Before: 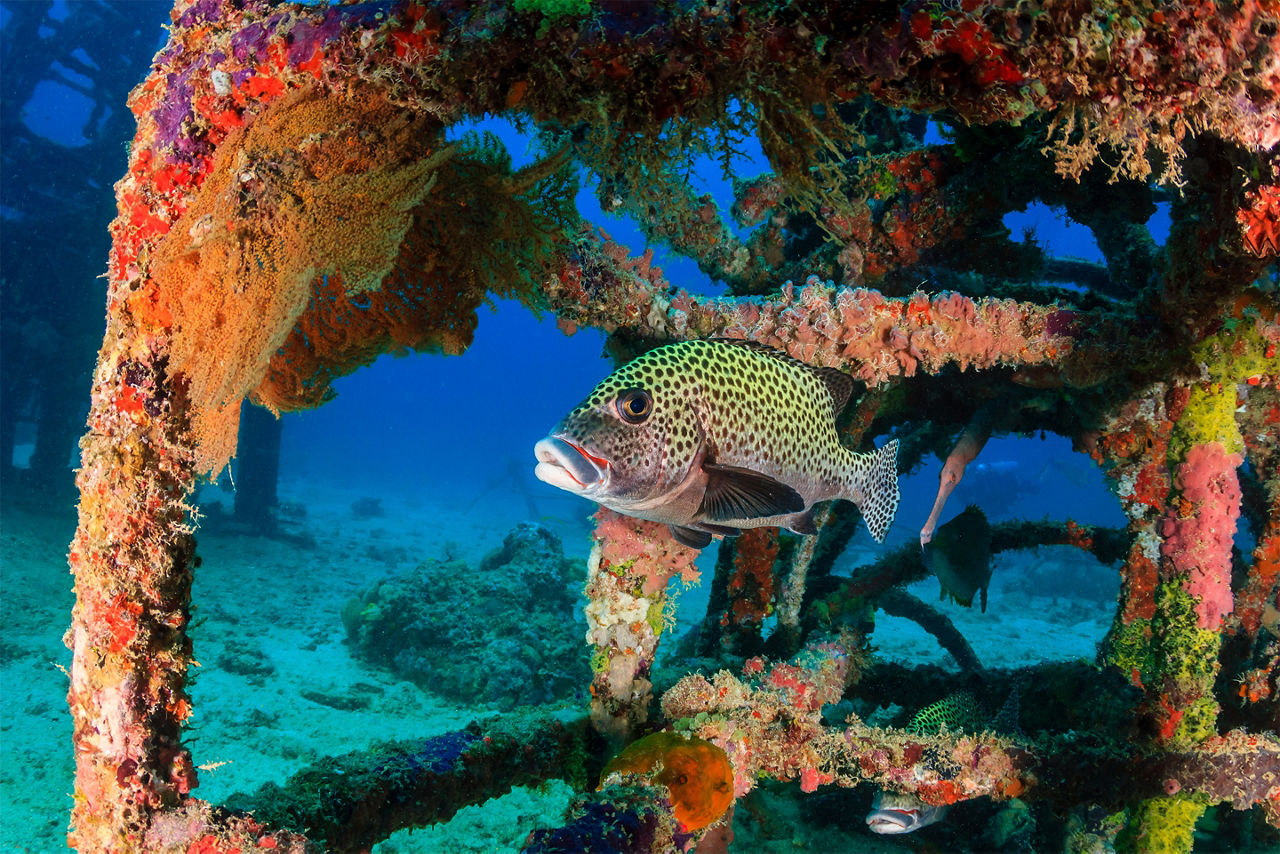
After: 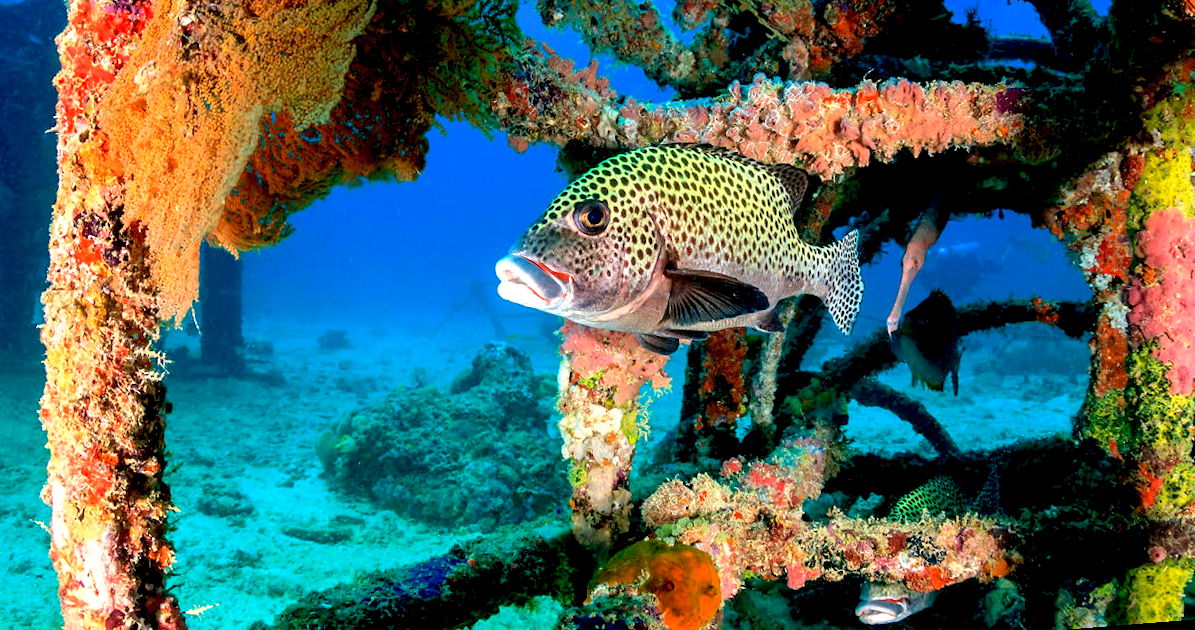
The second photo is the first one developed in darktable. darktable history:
base curve: curves: ch0 [(0.017, 0) (0.425, 0.441) (0.844, 0.933) (1, 1)], preserve colors none
crop and rotate: top 19.998%
exposure: black level correction 0.001, exposure 0.5 EV, compensate exposure bias true, compensate highlight preservation false
contrast brightness saturation: contrast 0.05, brightness 0.06, saturation 0.01
white balance: red 1, blue 1
rotate and perspective: rotation -4.57°, crop left 0.054, crop right 0.944, crop top 0.087, crop bottom 0.914
